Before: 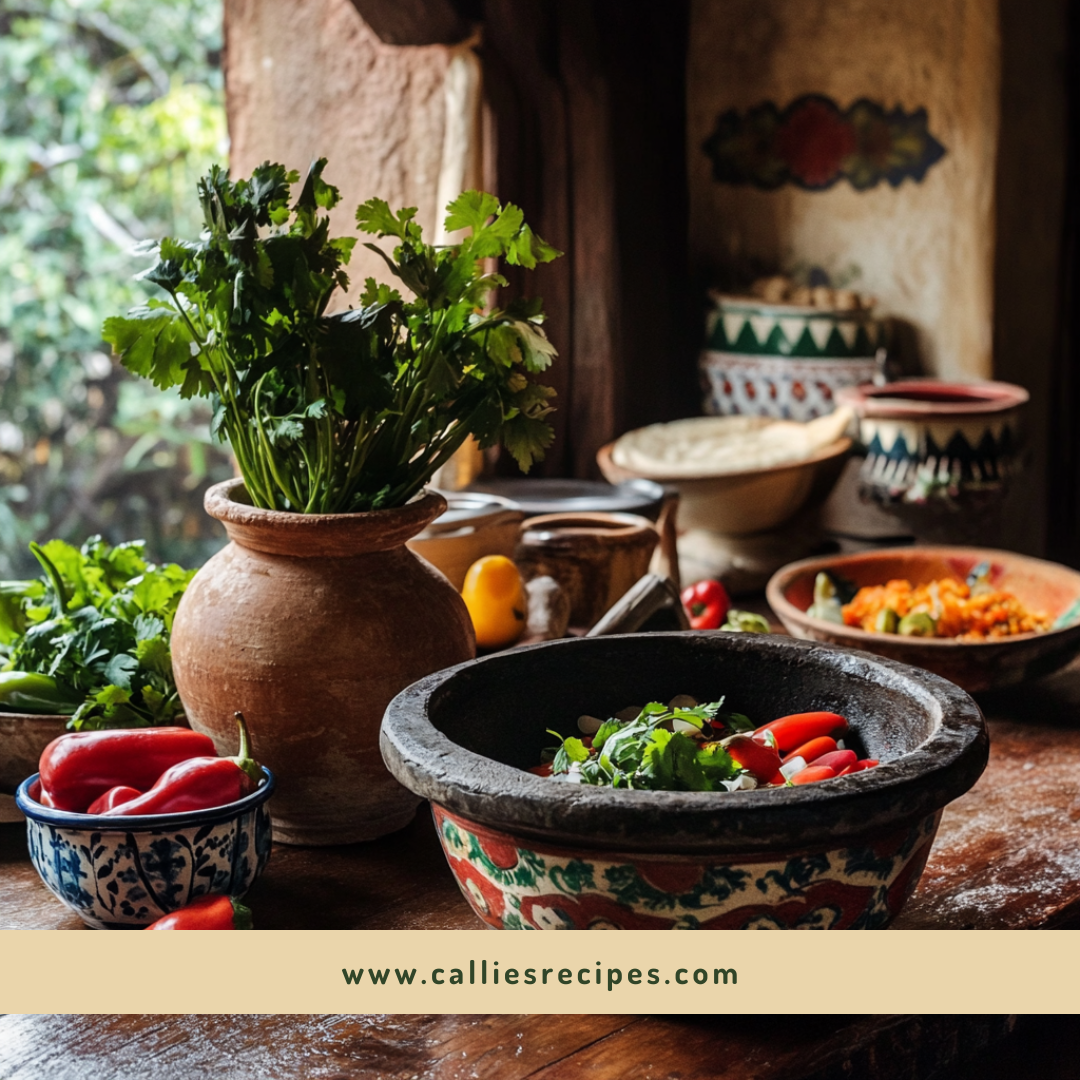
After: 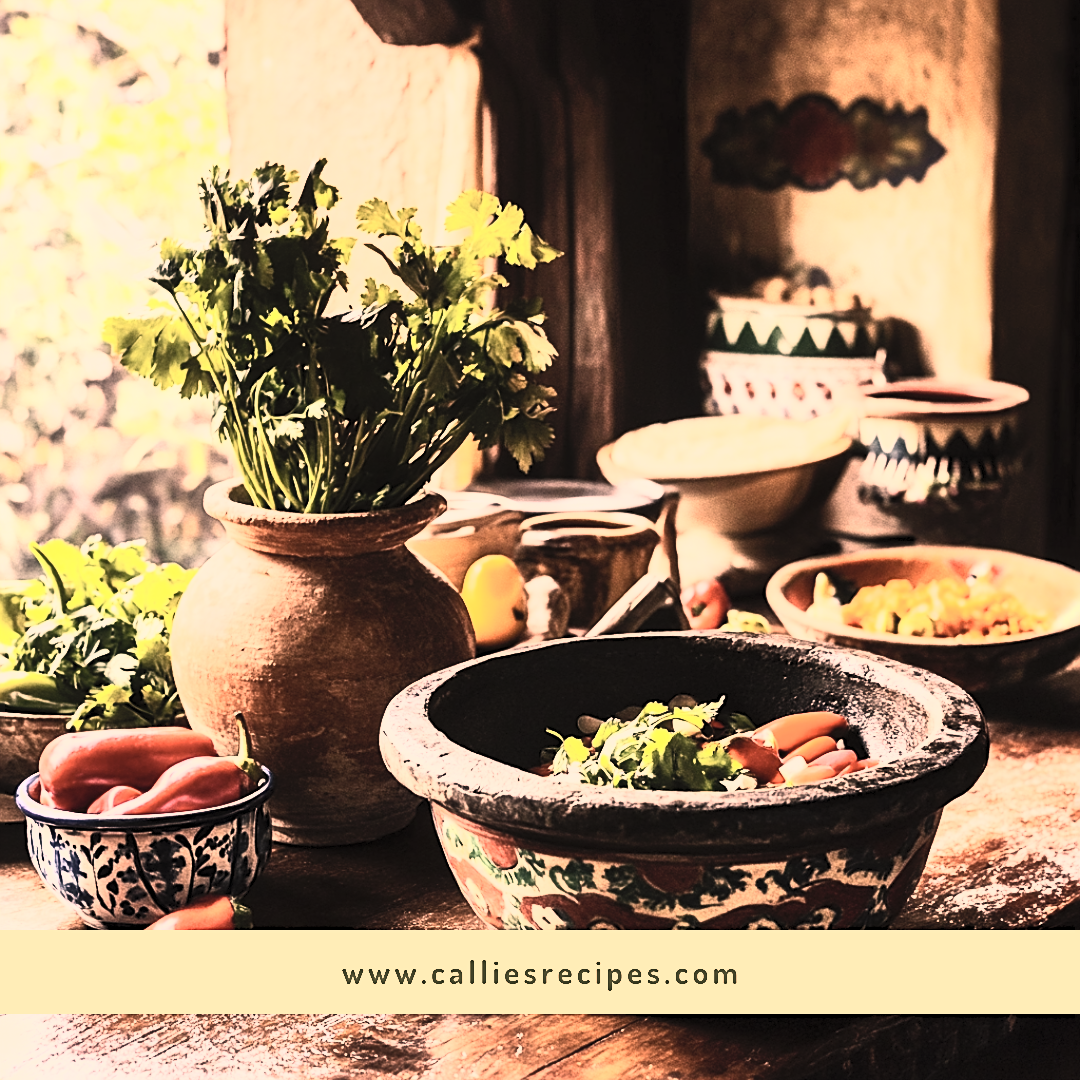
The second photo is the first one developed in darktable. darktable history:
contrast brightness saturation: contrast 0.567, brightness 0.567, saturation -0.339
sharpen: on, module defaults
base curve: curves: ch0 [(0, 0) (0.008, 0.007) (0.022, 0.029) (0.048, 0.089) (0.092, 0.197) (0.191, 0.399) (0.275, 0.534) (0.357, 0.65) (0.477, 0.78) (0.542, 0.833) (0.799, 0.973) (1, 1)]
color correction: highlights a* 20.46, highlights b* 19.92
